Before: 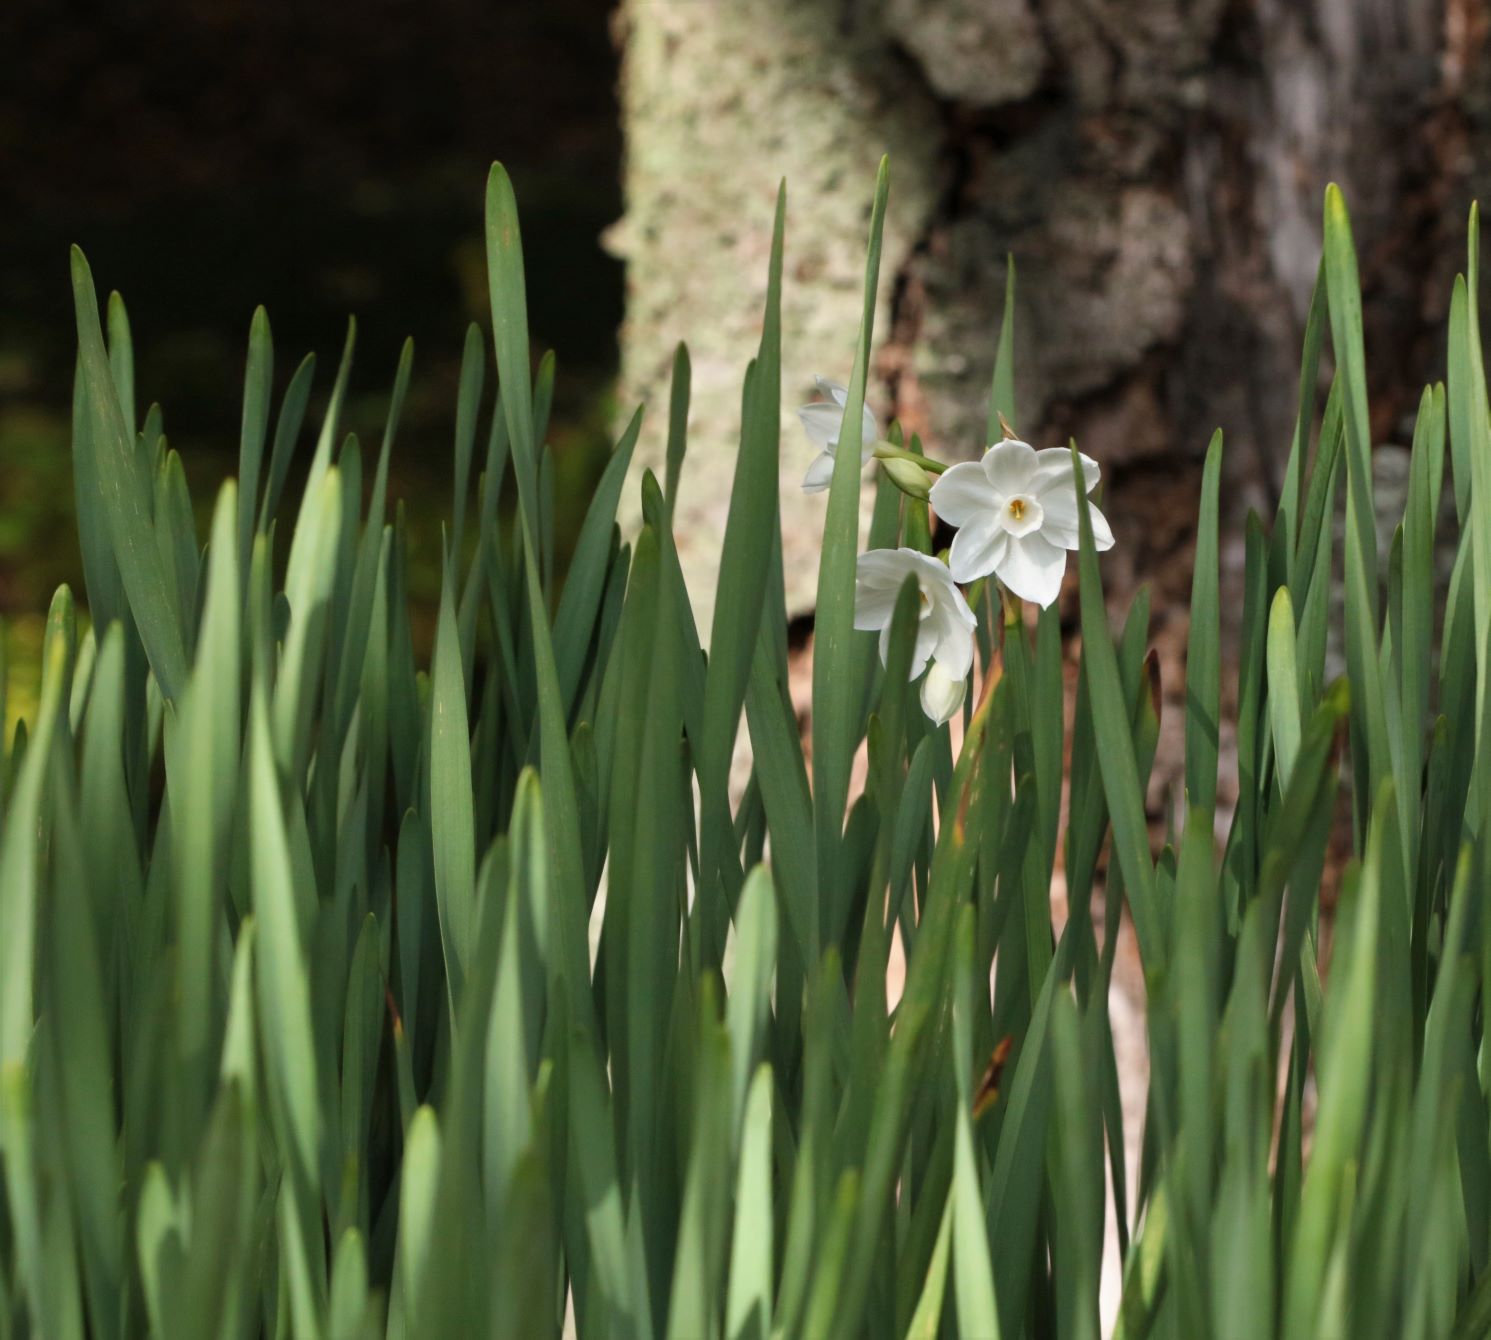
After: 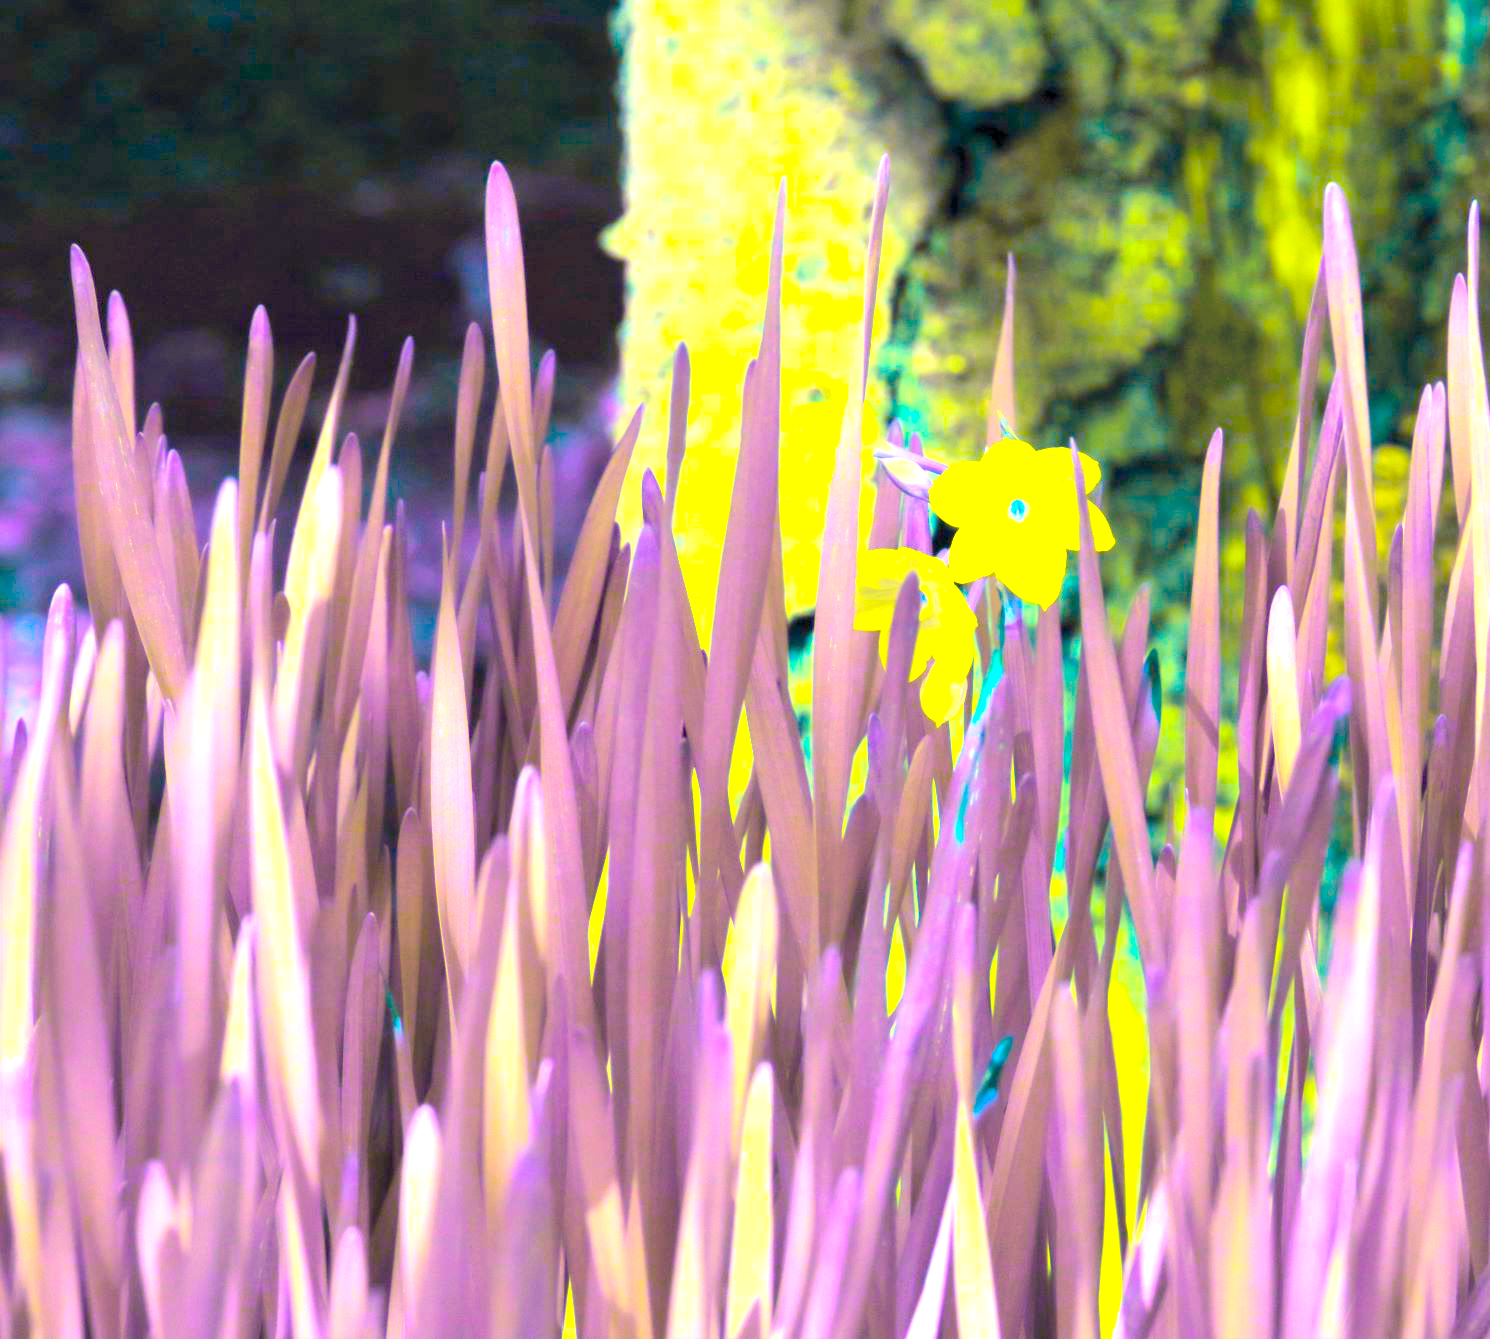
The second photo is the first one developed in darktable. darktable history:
color balance rgb: hue shift 180°, global vibrance 50%, contrast 0.32%
exposure: black level correction 0.001, exposure 1.646 EV, compensate exposure bias true, compensate highlight preservation false
white balance: red 0.98, blue 1.61
contrast brightness saturation: contrast 0.07, brightness 0.18, saturation 0.4
